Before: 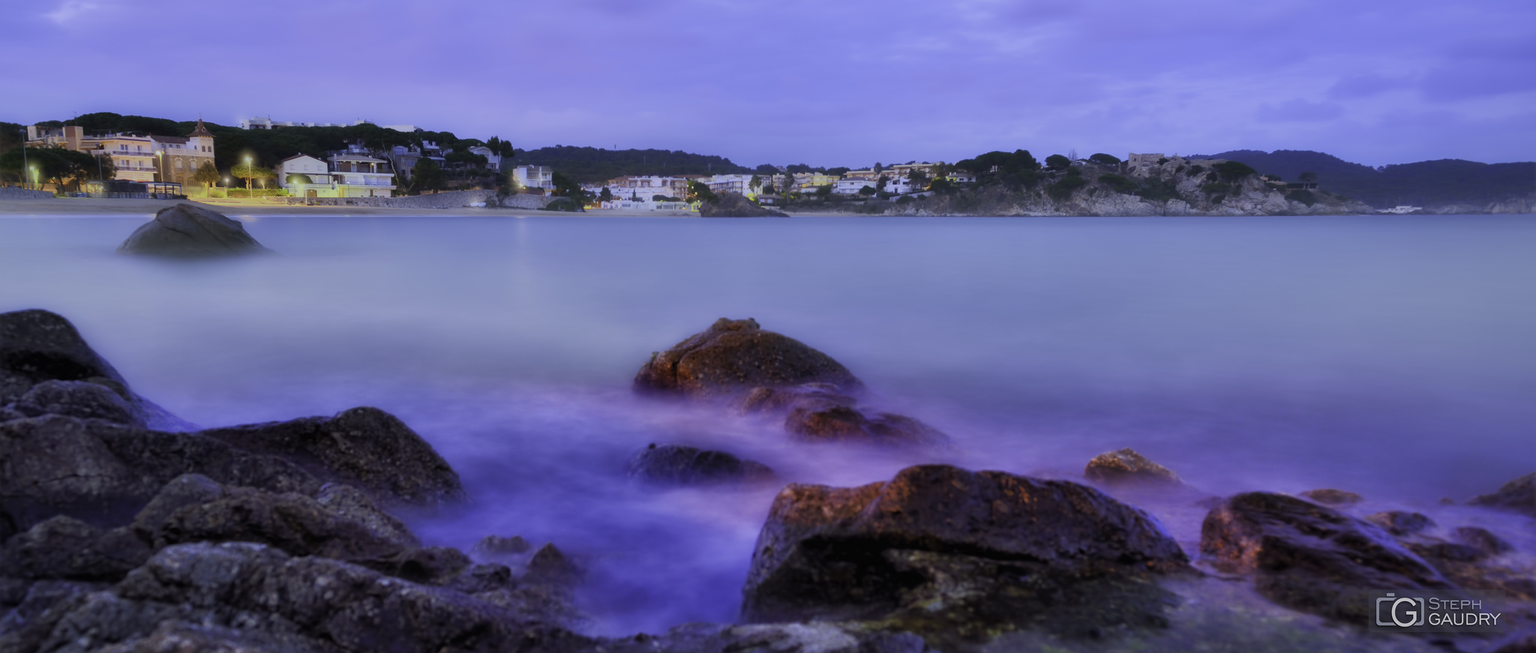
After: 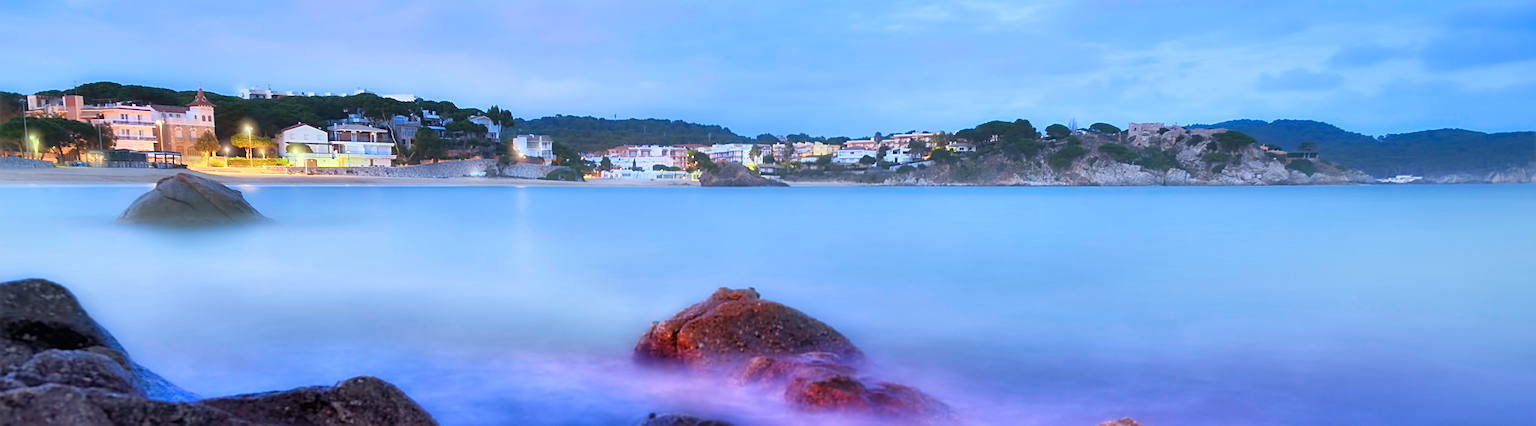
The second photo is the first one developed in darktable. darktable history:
sharpen: on, module defaults
crop and rotate: top 4.755%, bottom 29.93%
exposure: black level correction 0, exposure 0.68 EV, compensate highlight preservation false
